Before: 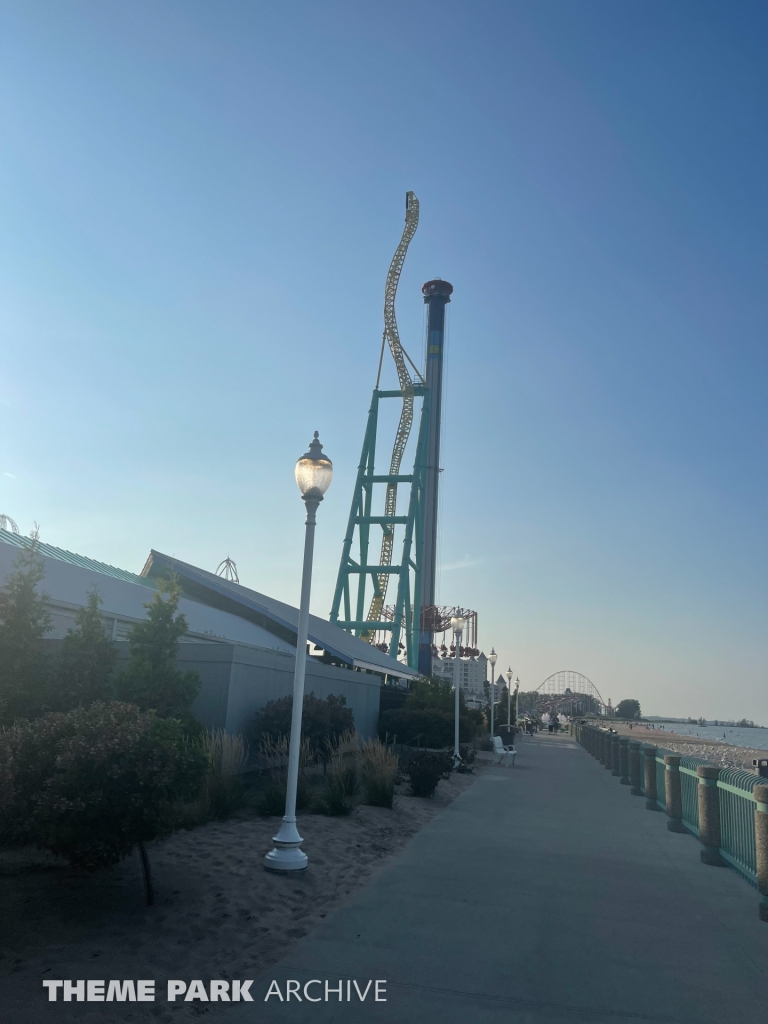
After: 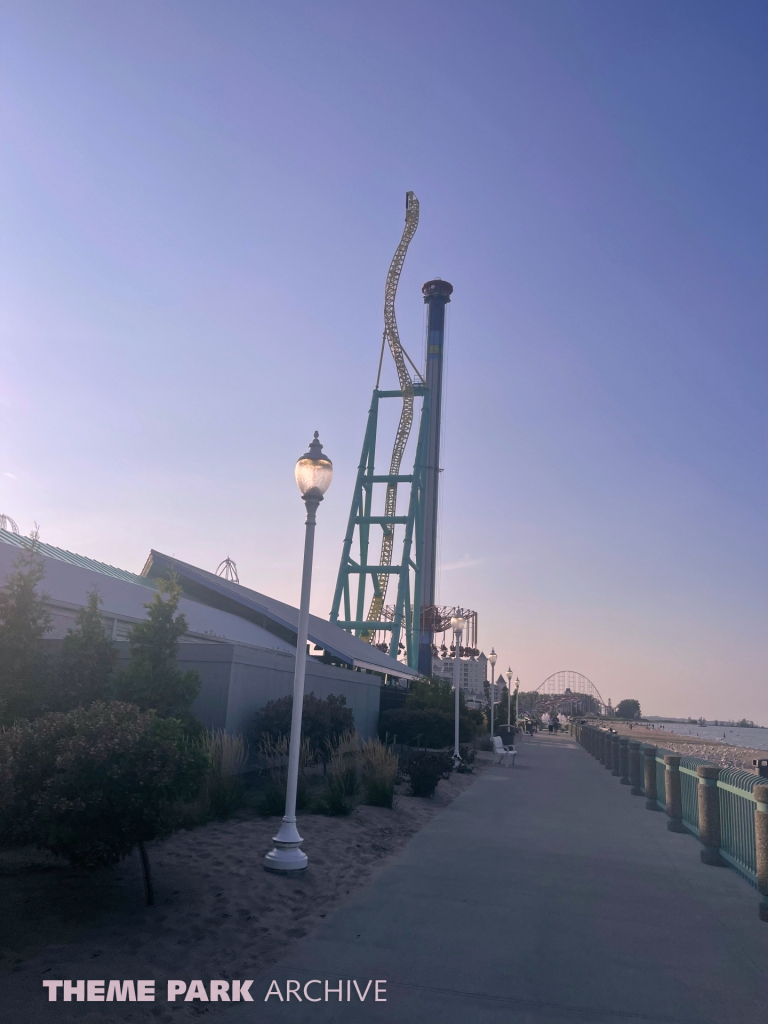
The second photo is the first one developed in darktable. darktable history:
color correction: highlights a* 17.88, highlights b* 18.79
color calibration: x 0.38, y 0.391, temperature 4086.74 K
